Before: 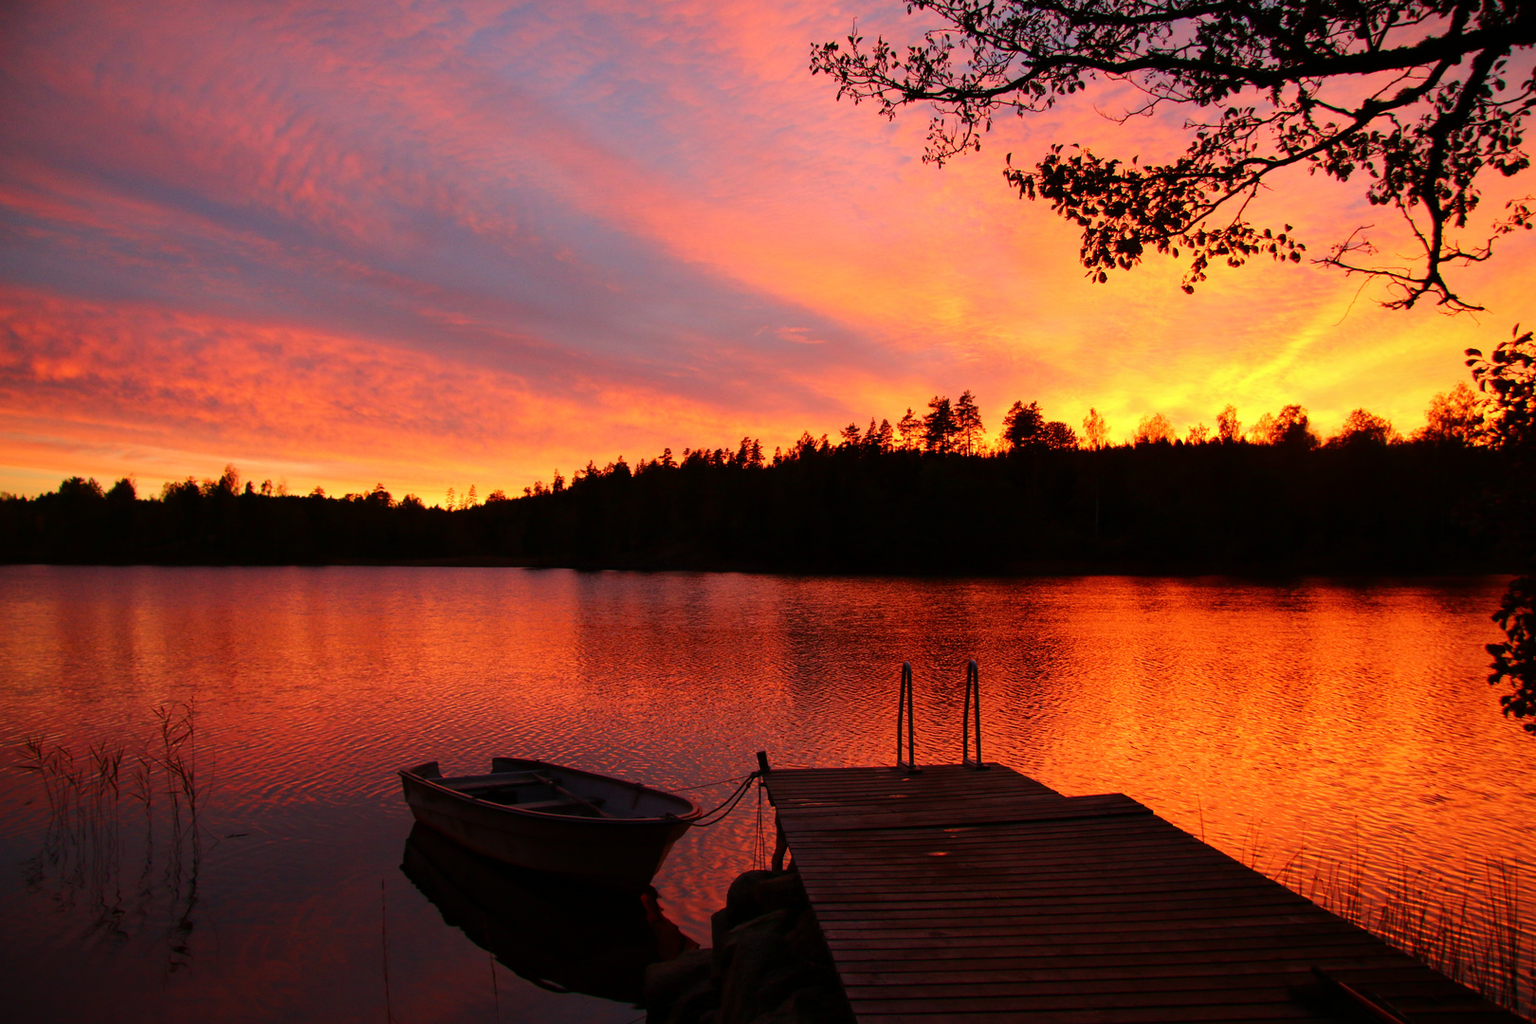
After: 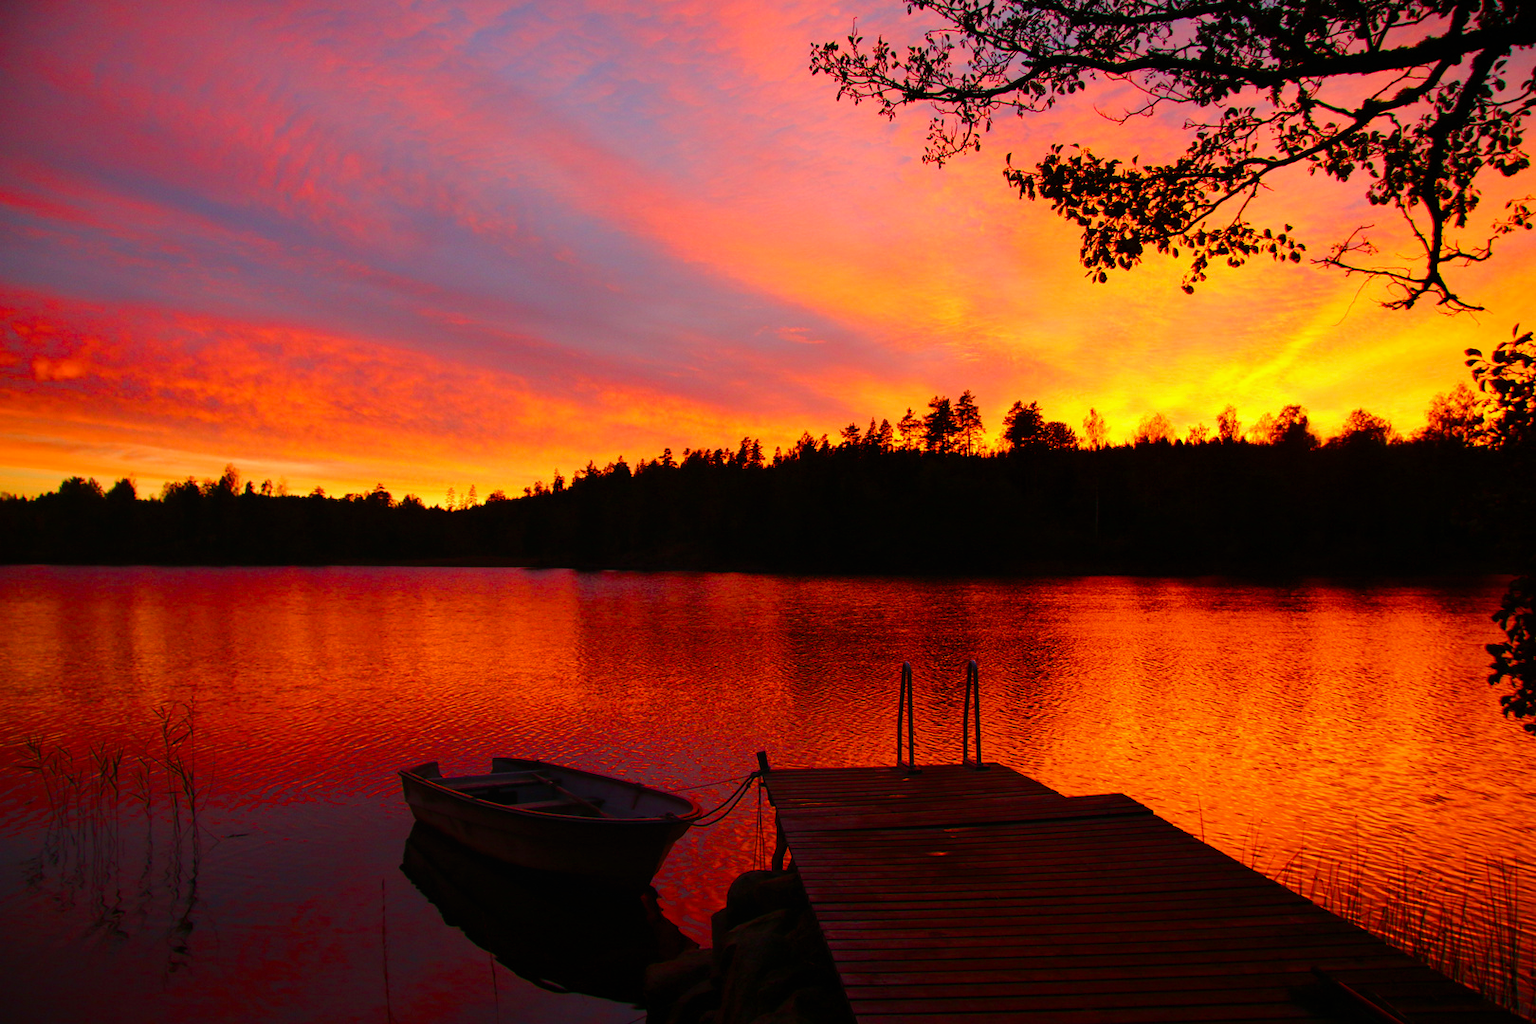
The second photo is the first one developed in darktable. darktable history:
color balance rgb: perceptual saturation grading › global saturation 35%, perceptual saturation grading › highlights -25%, perceptual saturation grading › shadows 50%
local contrast: mode bilateral grid, contrast 100, coarseness 100, detail 94%, midtone range 0.2
